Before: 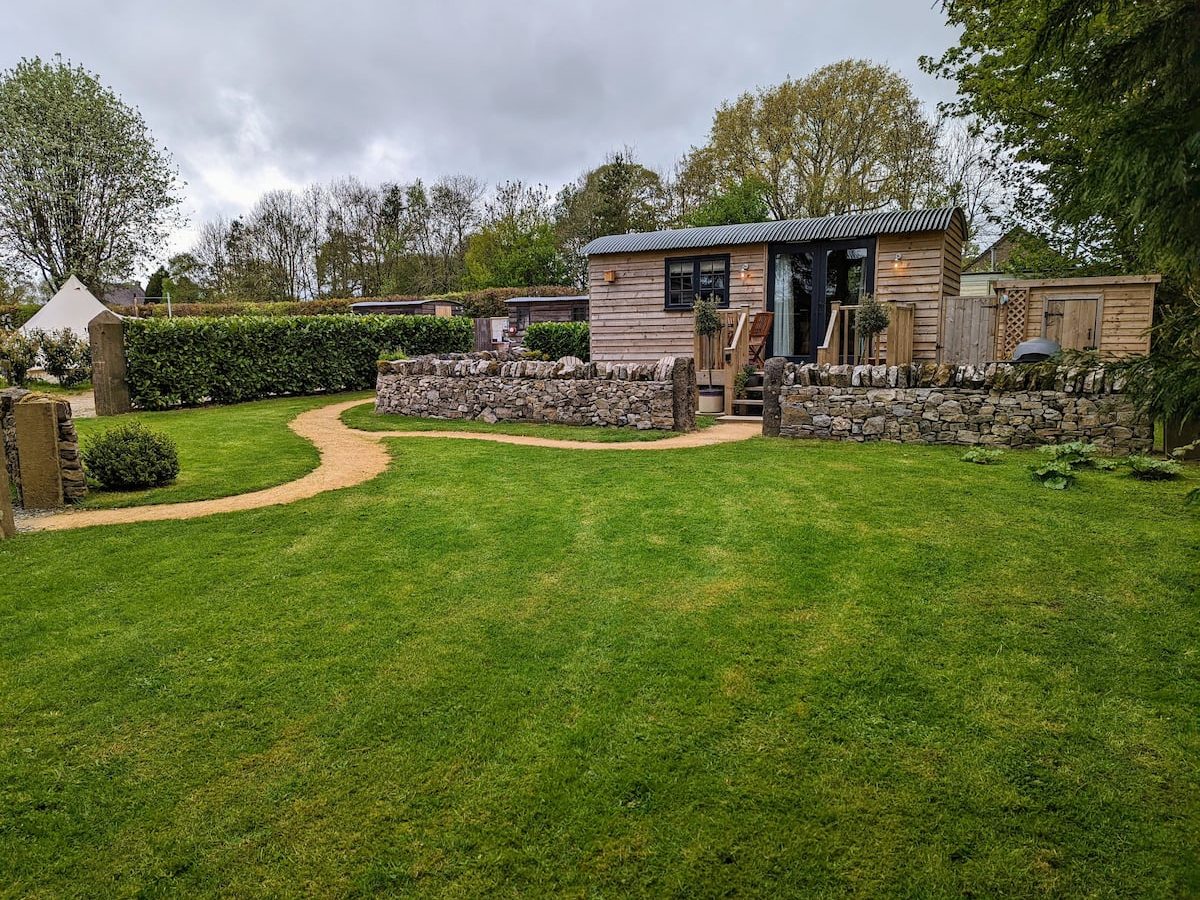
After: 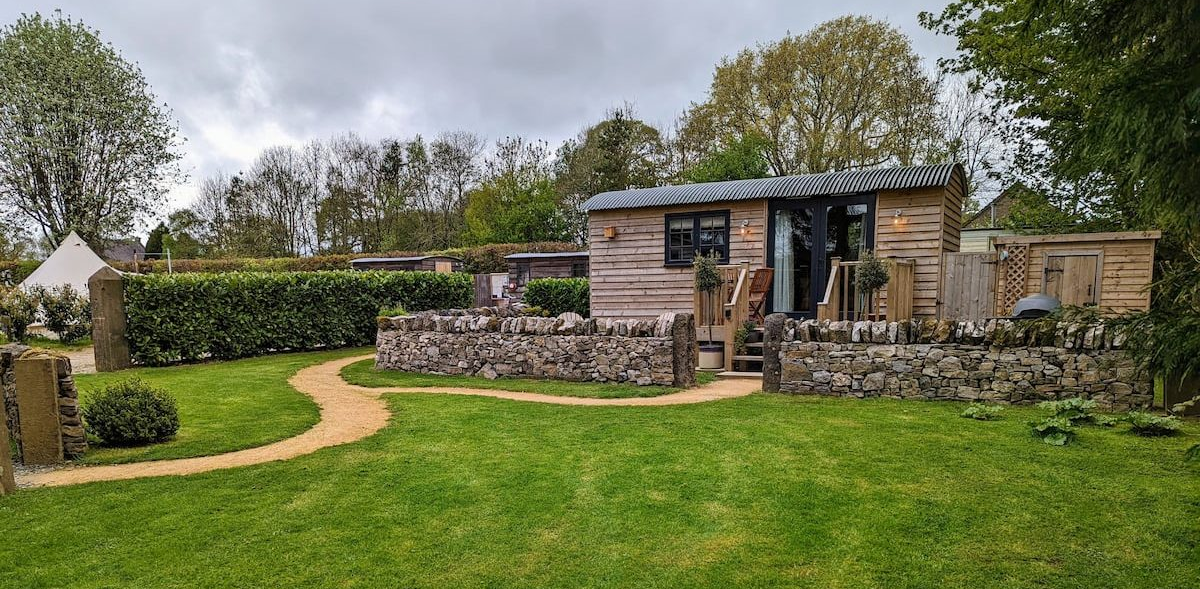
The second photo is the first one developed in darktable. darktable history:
crop and rotate: top 4.964%, bottom 29.559%
